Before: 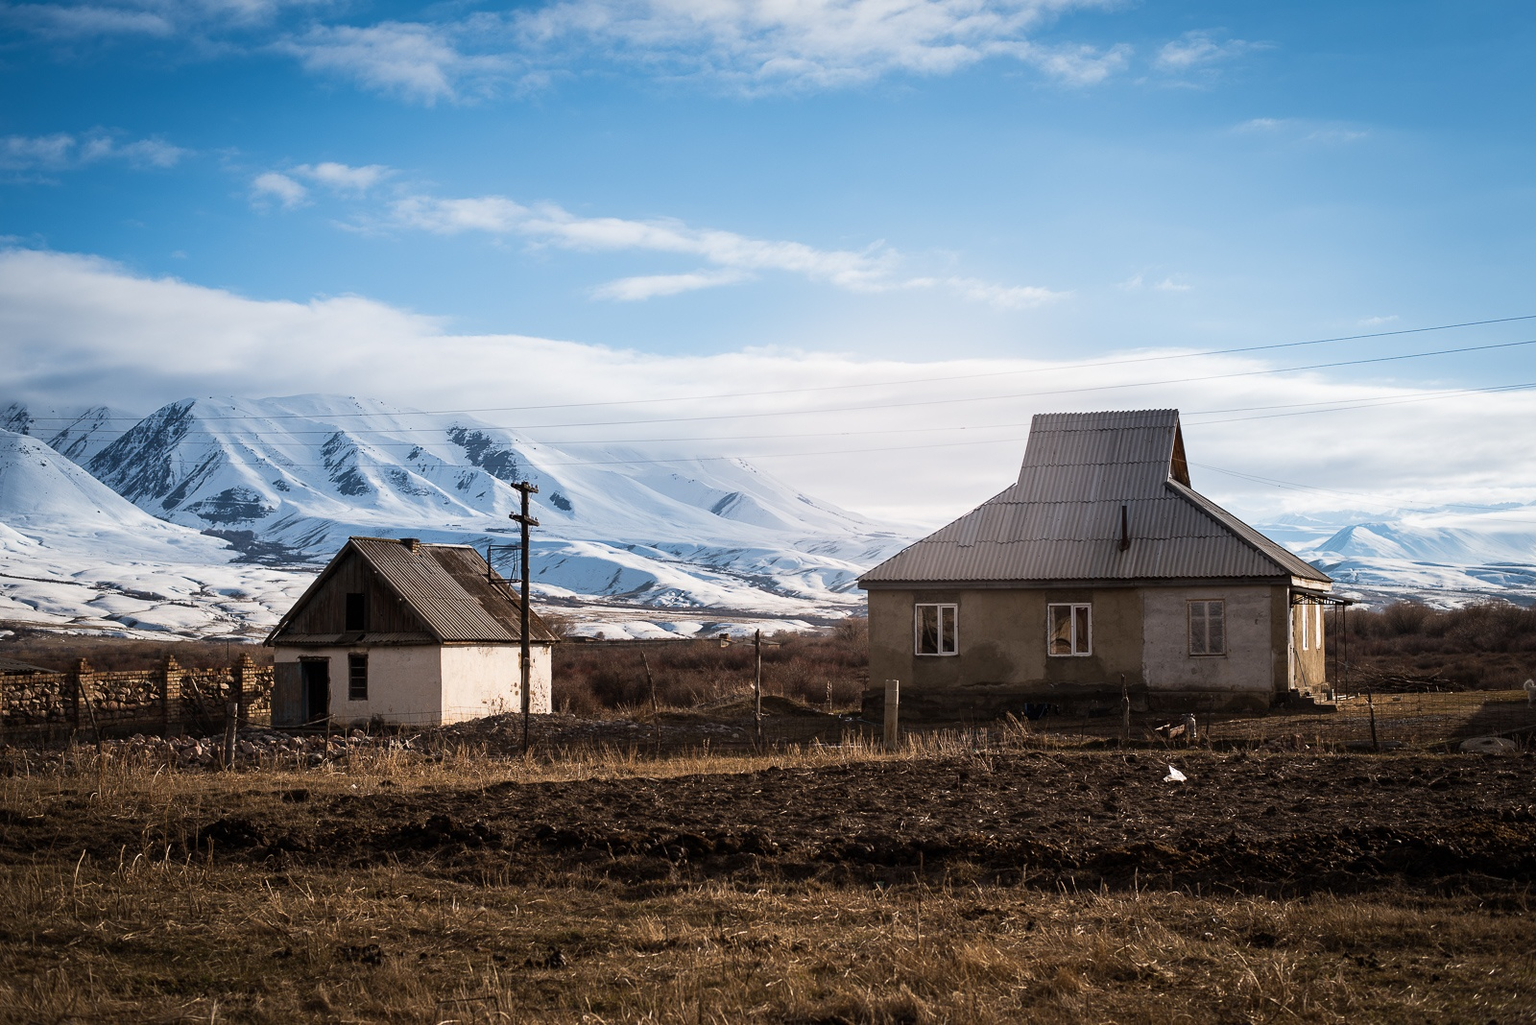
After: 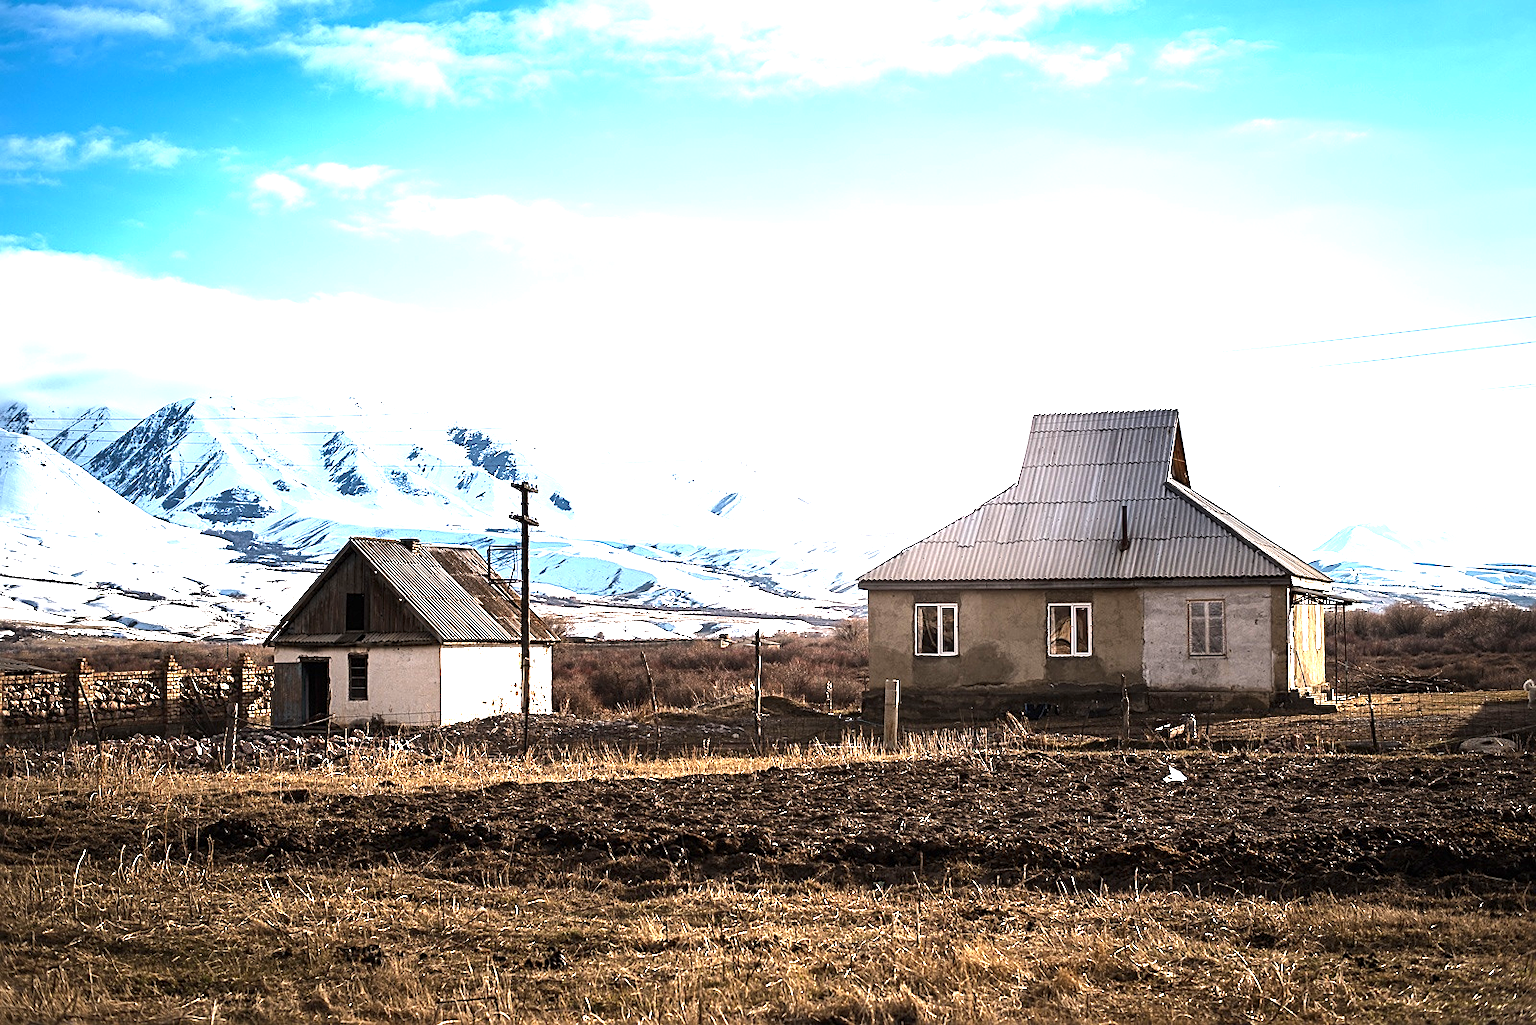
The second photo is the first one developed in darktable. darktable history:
shadows and highlights: shadows 20.55, highlights -20.99, soften with gaussian
tone equalizer: -8 EV -0.417 EV, -7 EV -0.389 EV, -6 EV -0.333 EV, -5 EV -0.222 EV, -3 EV 0.222 EV, -2 EV 0.333 EV, -1 EV 0.389 EV, +0 EV 0.417 EV, edges refinement/feathering 500, mask exposure compensation -1.57 EV, preserve details no
sharpen: on, module defaults
exposure: black level correction 0, exposure 1.45 EV, compensate exposure bias true, compensate highlight preservation false
